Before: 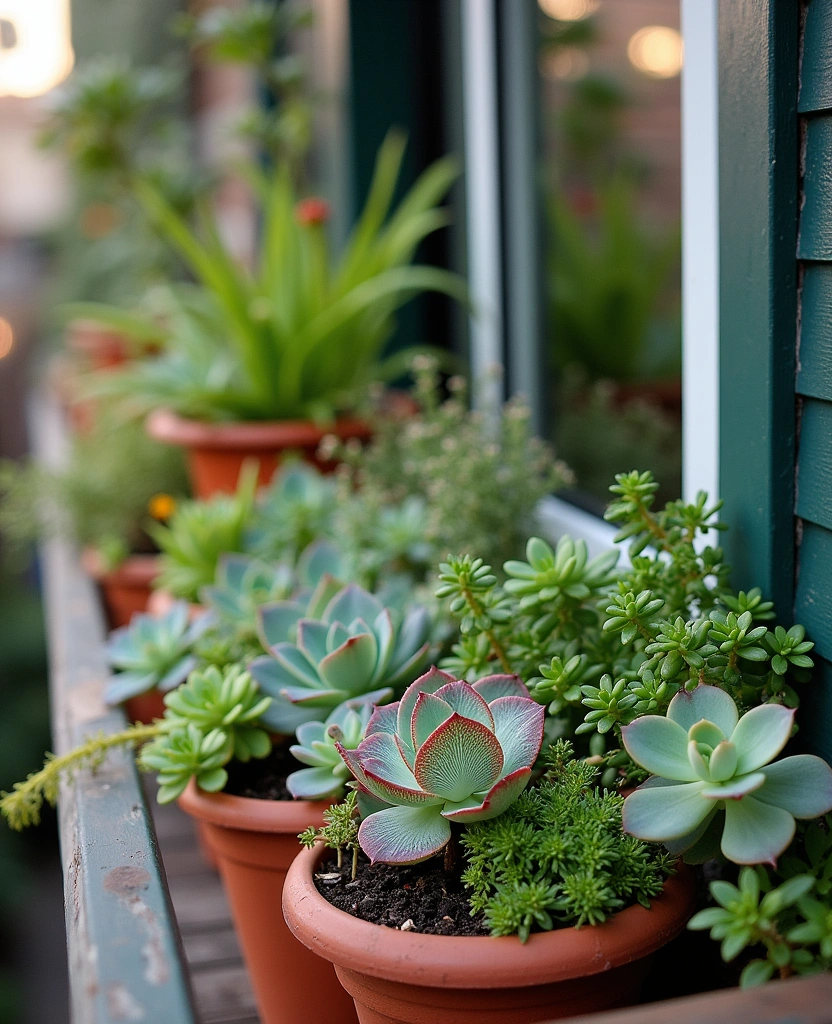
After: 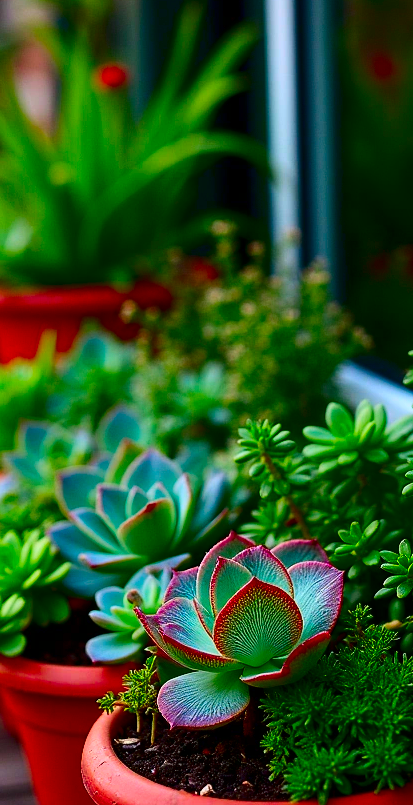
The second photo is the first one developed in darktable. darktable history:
color correction: highlights b* 0.01, saturation 2.1
crop and rotate: angle 0.019°, left 24.251%, top 13.214%, right 26.032%, bottom 8.073%
contrast brightness saturation: contrast 0.237, brightness -0.232, saturation 0.145
